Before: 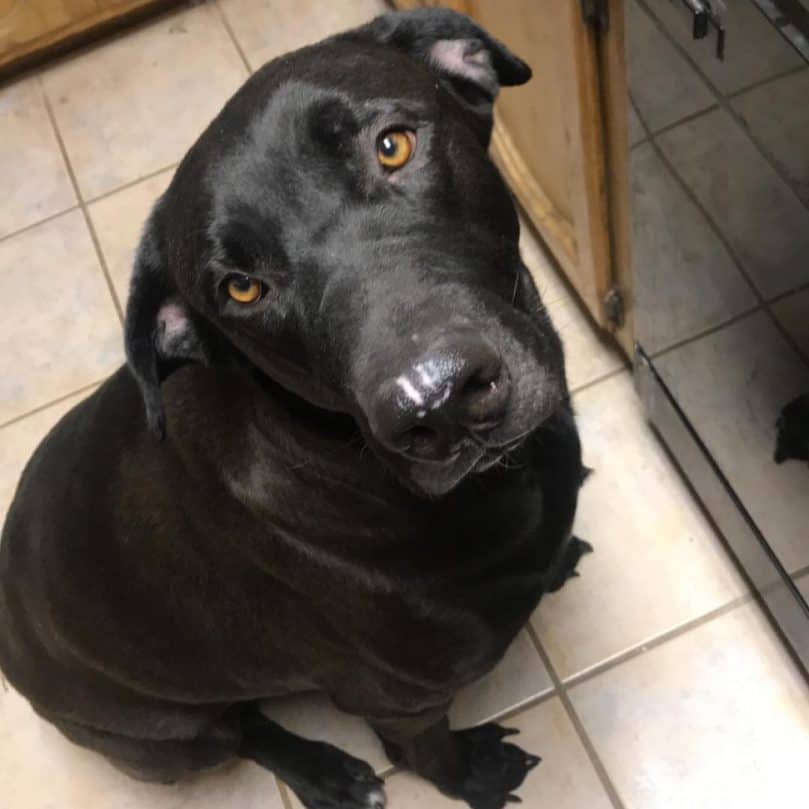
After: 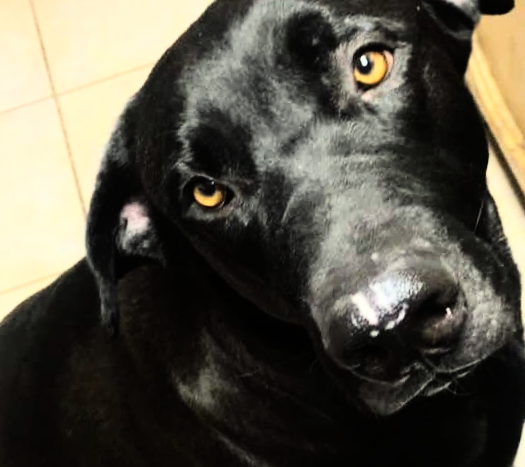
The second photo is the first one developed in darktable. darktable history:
color correction: highlights a* -4.28, highlights b* 6.53
rgb curve: curves: ch0 [(0, 0) (0.21, 0.15) (0.24, 0.21) (0.5, 0.75) (0.75, 0.96) (0.89, 0.99) (1, 1)]; ch1 [(0, 0.02) (0.21, 0.13) (0.25, 0.2) (0.5, 0.67) (0.75, 0.9) (0.89, 0.97) (1, 1)]; ch2 [(0, 0.02) (0.21, 0.13) (0.25, 0.2) (0.5, 0.67) (0.75, 0.9) (0.89, 0.97) (1, 1)], compensate middle gray true
crop and rotate: angle -4.99°, left 2.122%, top 6.945%, right 27.566%, bottom 30.519%
